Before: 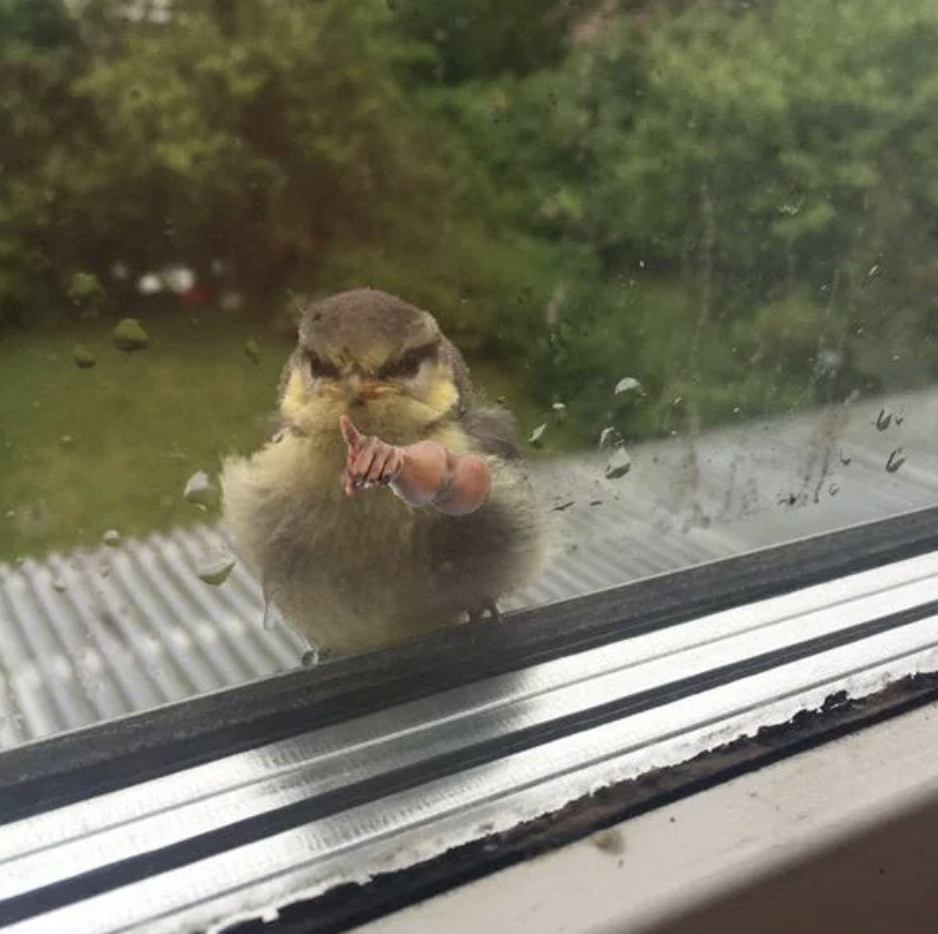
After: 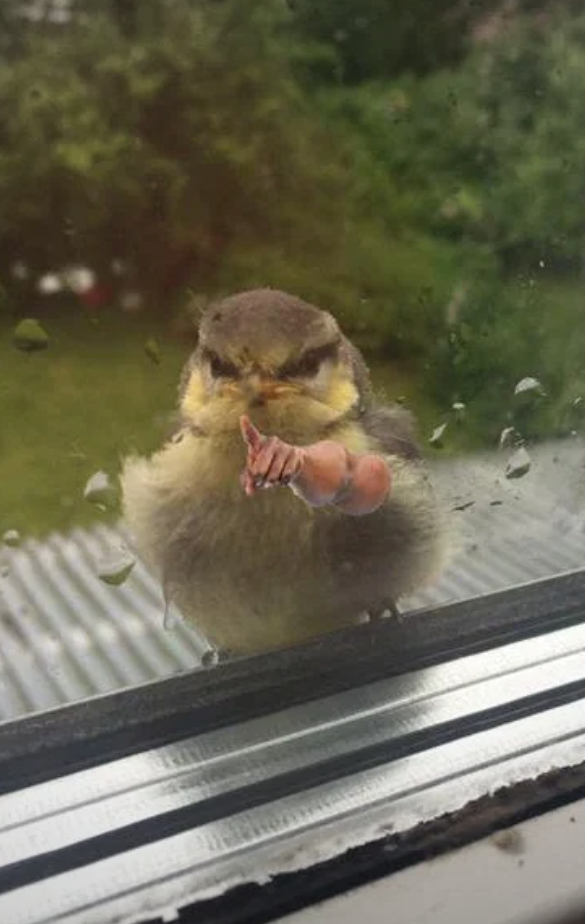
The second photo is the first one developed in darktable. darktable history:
vignetting: fall-off start 97.71%, fall-off radius 100.43%, center (-0.032, -0.049), width/height ratio 1.374
crop: left 10.71%, right 26.369%
